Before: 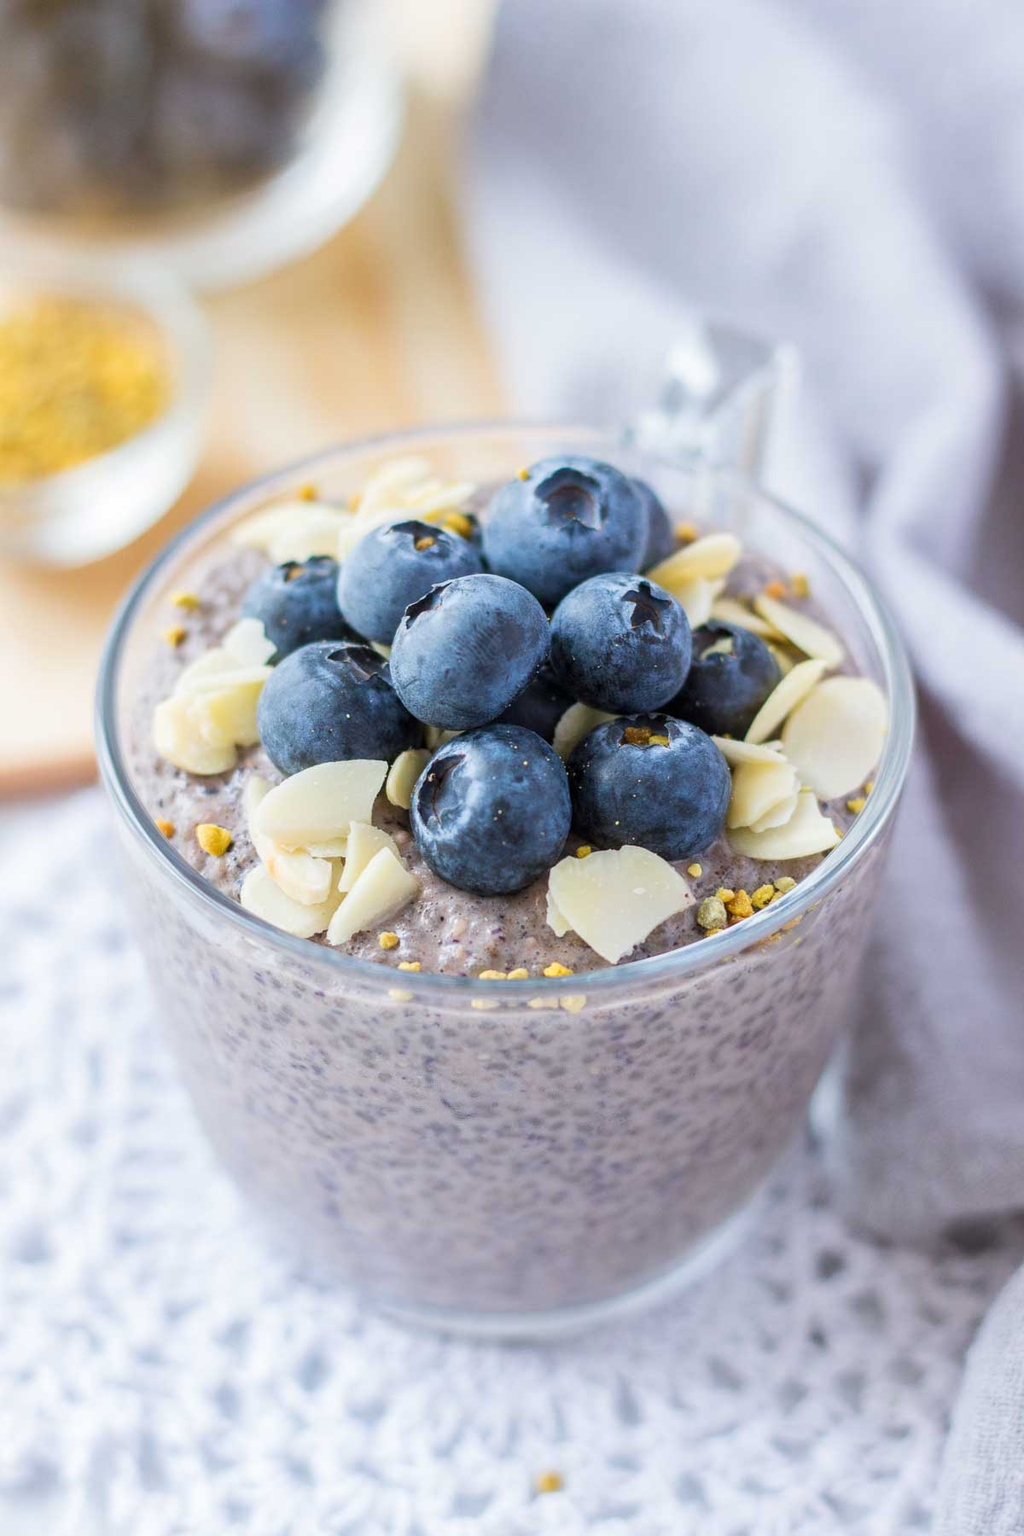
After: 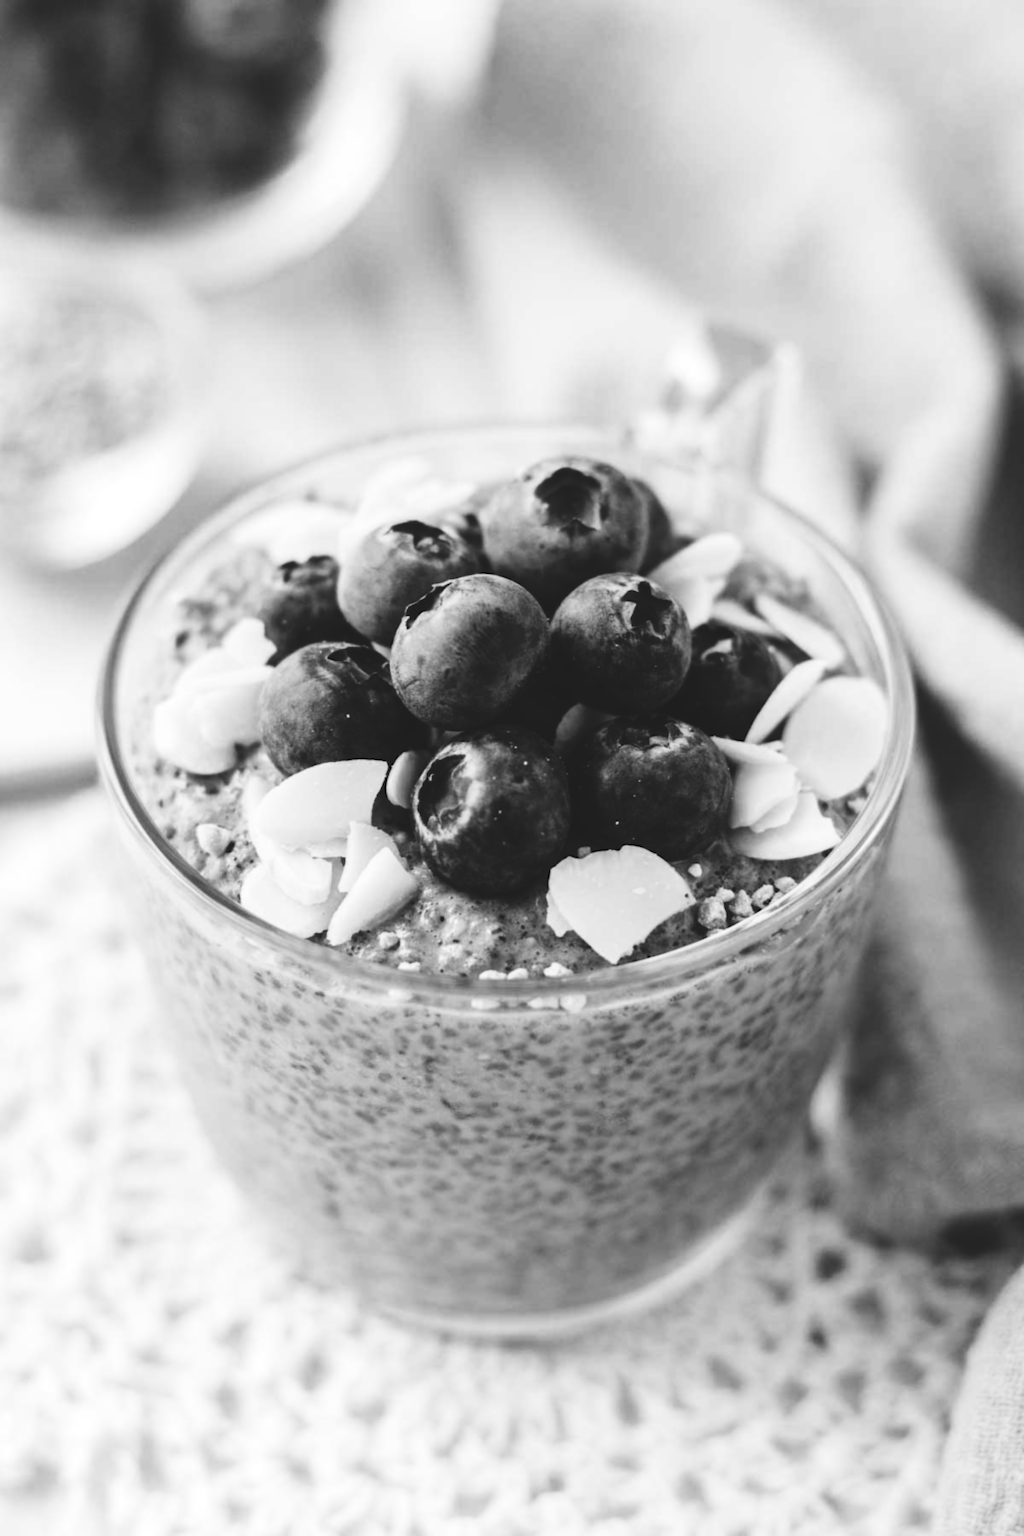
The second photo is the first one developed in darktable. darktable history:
lowpass: radius 0.76, contrast 1.56, saturation 0, unbound 0
rgb curve: curves: ch0 [(0, 0.186) (0.314, 0.284) (0.775, 0.708) (1, 1)], compensate middle gray true, preserve colors none
white balance: red 1.138, green 0.996, blue 0.812
exposure: compensate highlight preservation false
contrast brightness saturation: contrast 0.07, brightness -0.13, saturation 0.06
